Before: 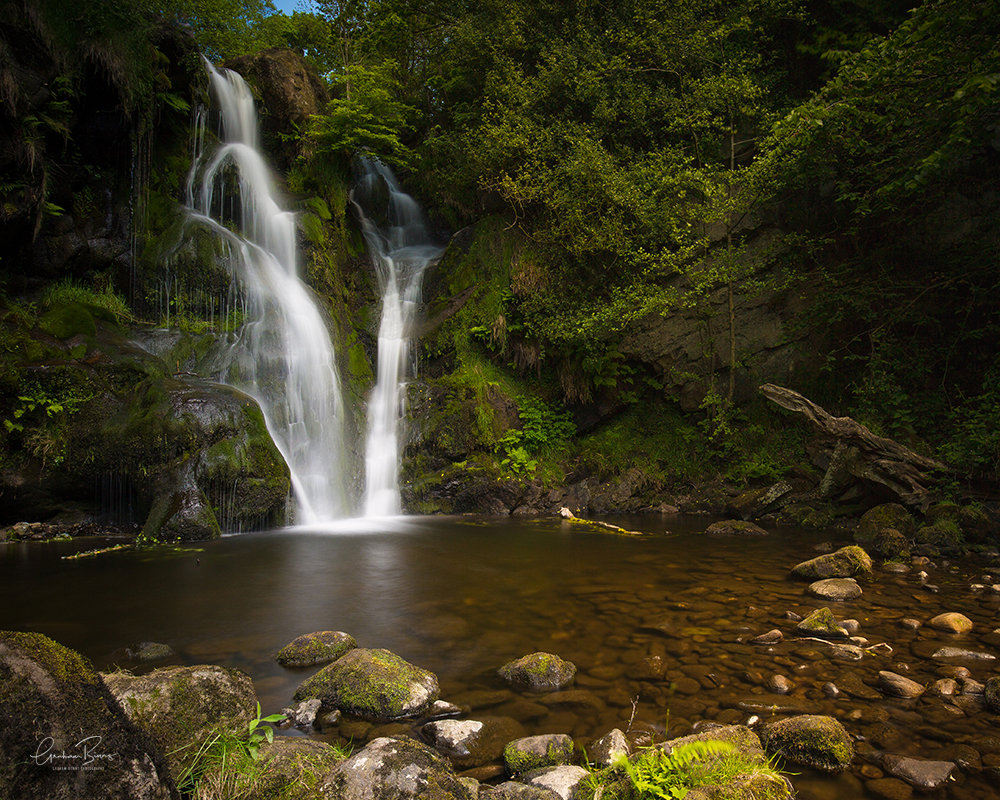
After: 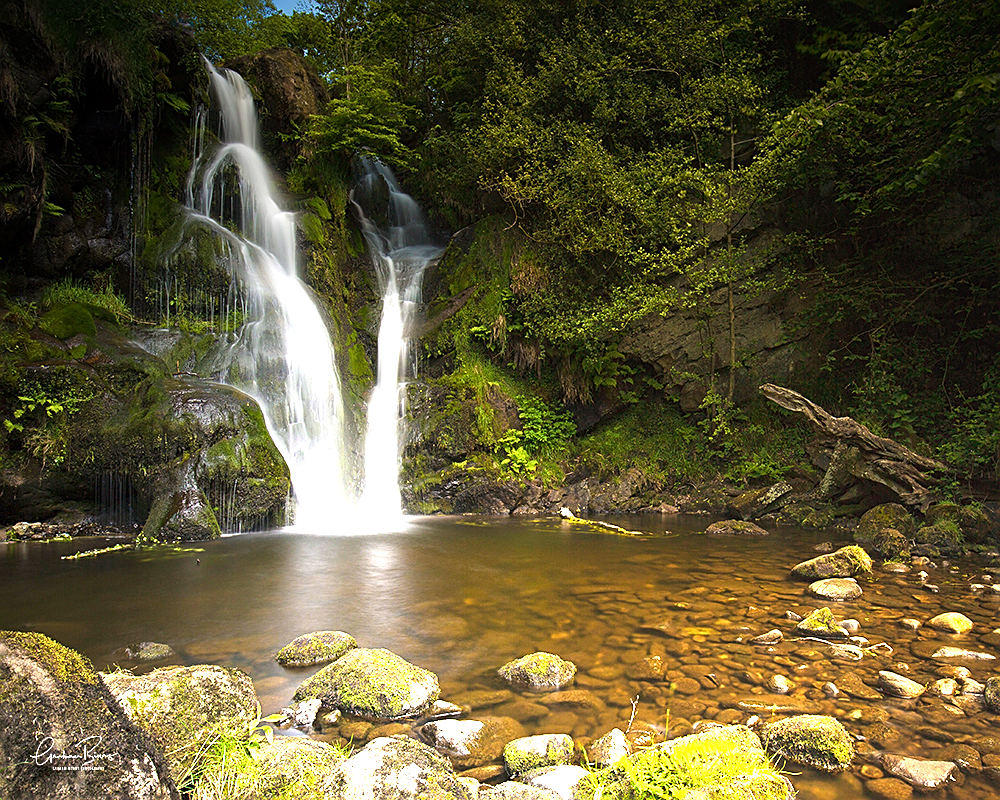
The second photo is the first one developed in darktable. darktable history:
sharpen: on, module defaults
graduated density: density -3.9 EV
